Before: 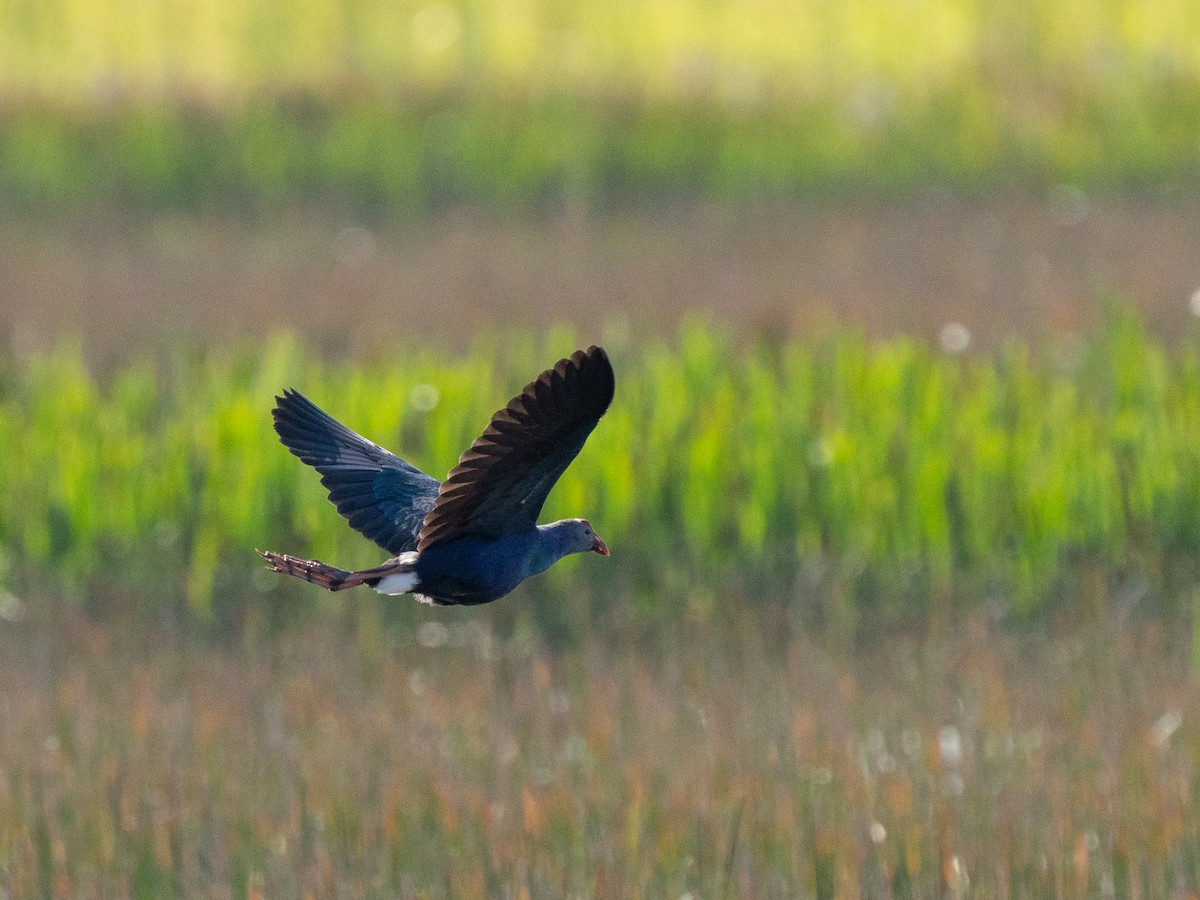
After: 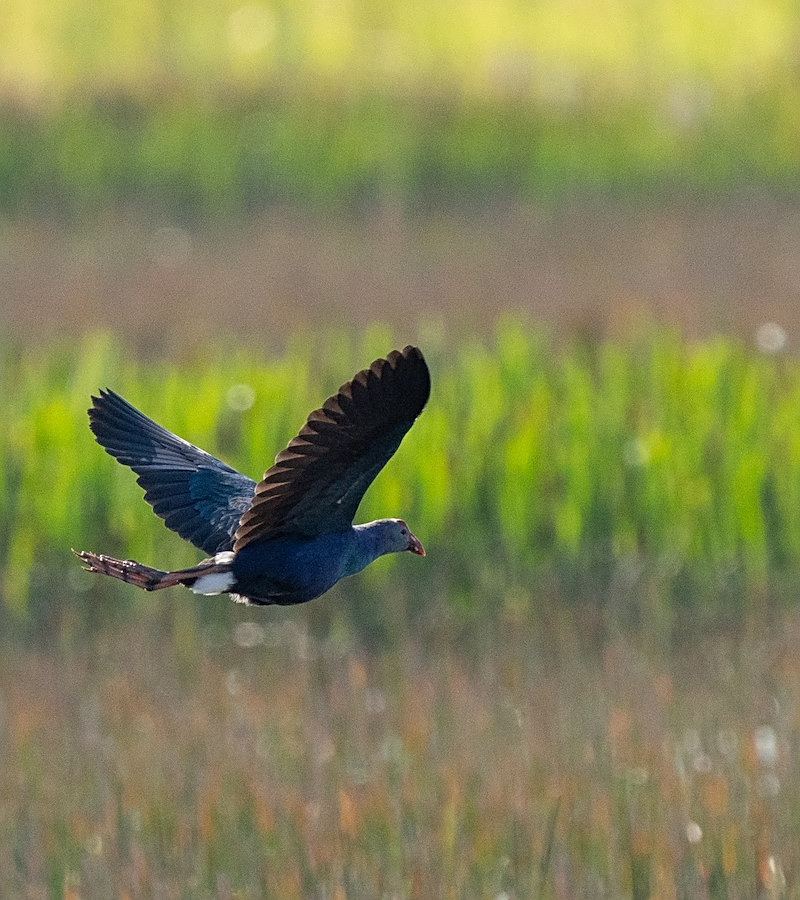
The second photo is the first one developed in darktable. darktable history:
crop and rotate: left 15.378%, right 17.899%
sharpen: on, module defaults
